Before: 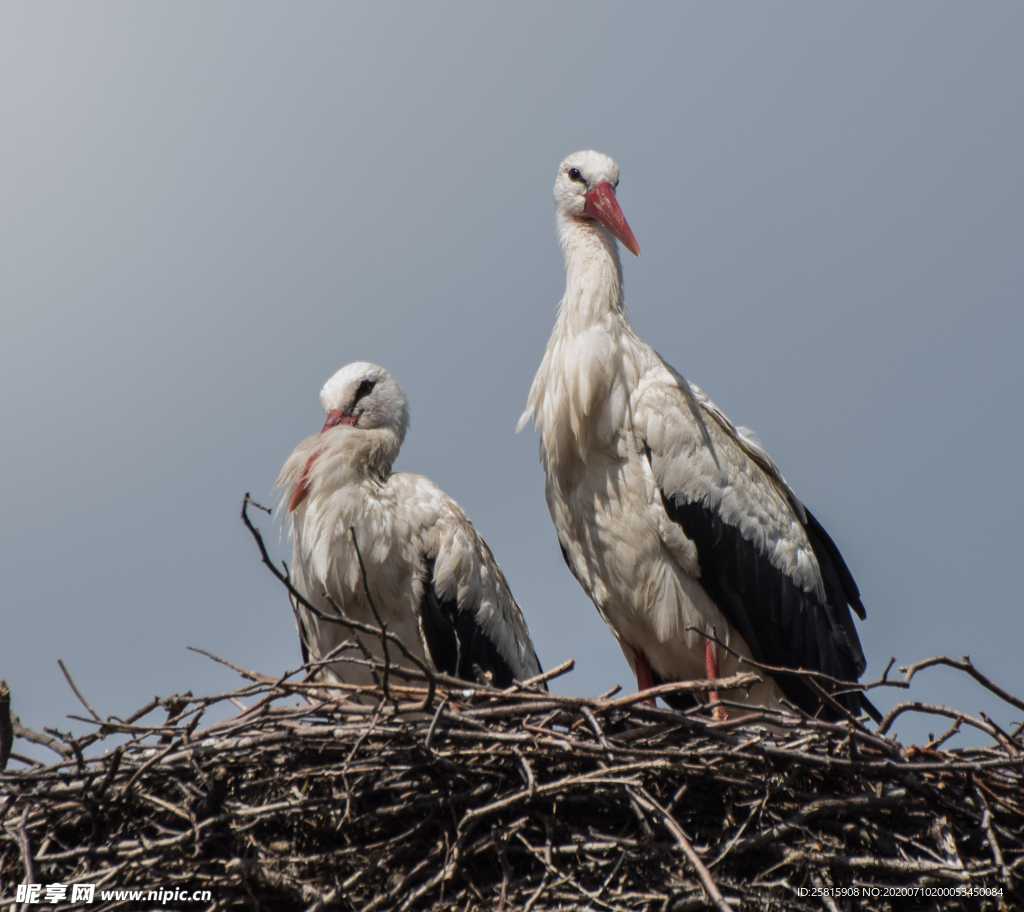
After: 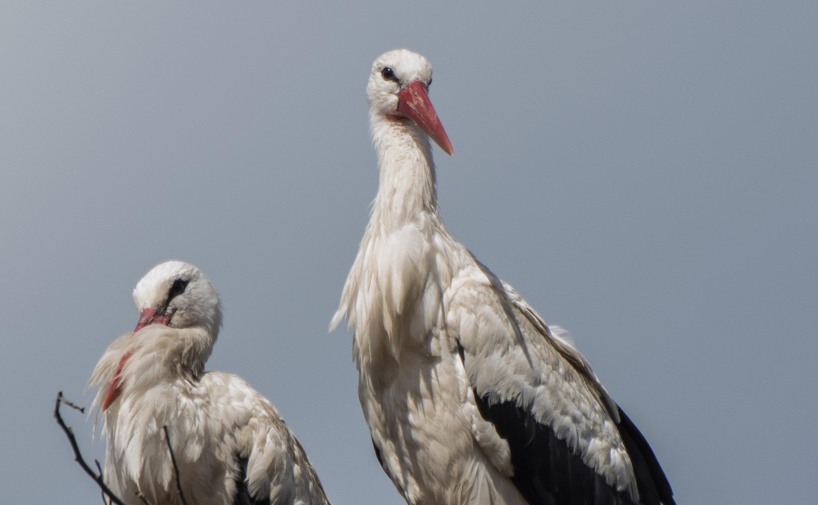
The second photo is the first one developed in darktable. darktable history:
crop: left 18.281%, top 11.125%, right 1.828%, bottom 33.416%
